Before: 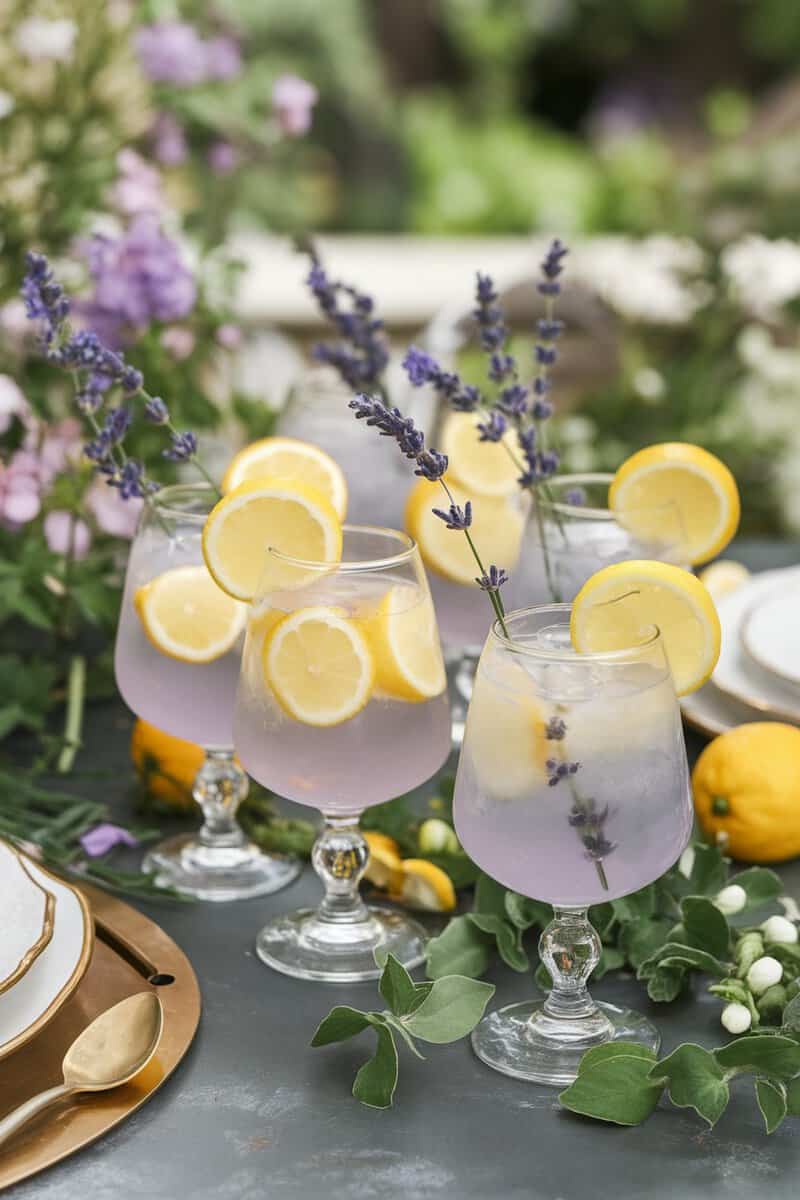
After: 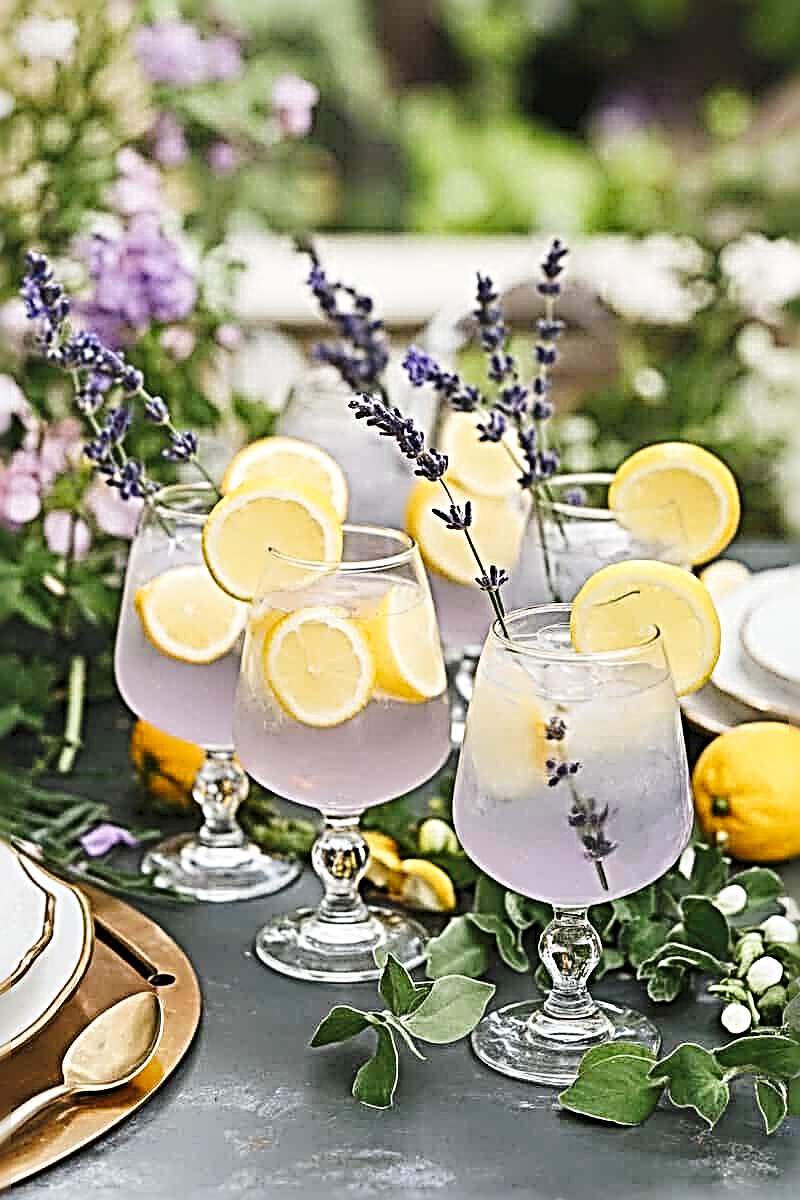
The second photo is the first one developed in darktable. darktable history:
tone curve: curves: ch0 [(0, 0) (0.003, 0.04) (0.011, 0.04) (0.025, 0.043) (0.044, 0.049) (0.069, 0.066) (0.1, 0.095) (0.136, 0.121) (0.177, 0.154) (0.224, 0.211) (0.277, 0.281) (0.335, 0.358) (0.399, 0.452) (0.468, 0.54) (0.543, 0.628) (0.623, 0.721) (0.709, 0.801) (0.801, 0.883) (0.898, 0.948) (1, 1)], preserve colors none
sharpen: radius 4.001, amount 2
